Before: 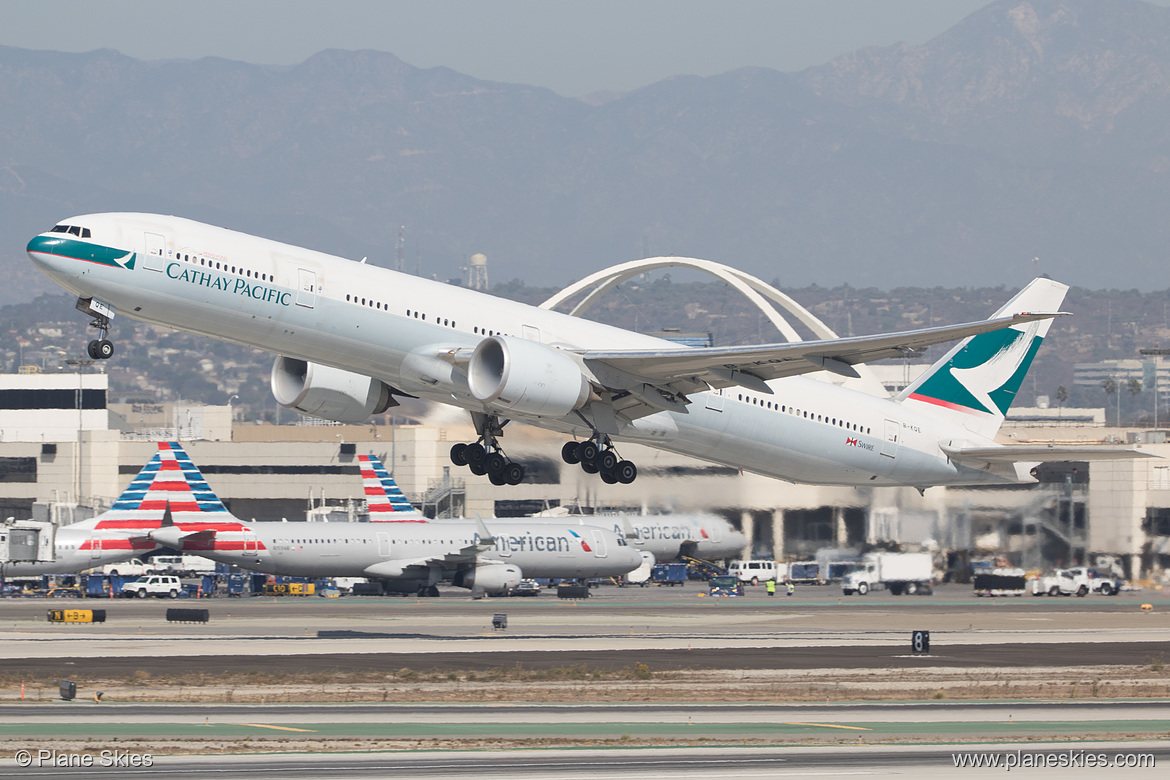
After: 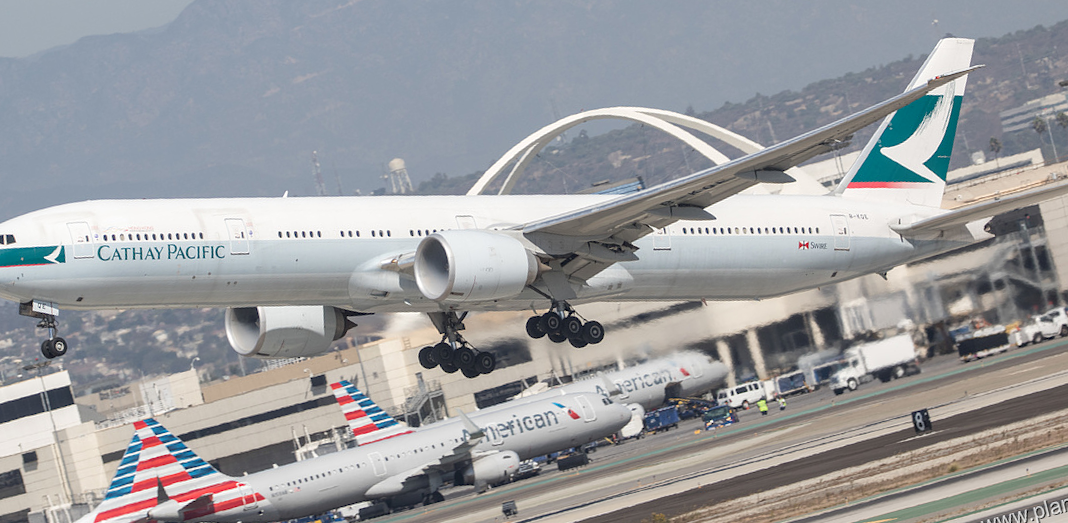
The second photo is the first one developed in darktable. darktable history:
local contrast: on, module defaults
rotate and perspective: rotation -14.8°, crop left 0.1, crop right 0.903, crop top 0.25, crop bottom 0.748
